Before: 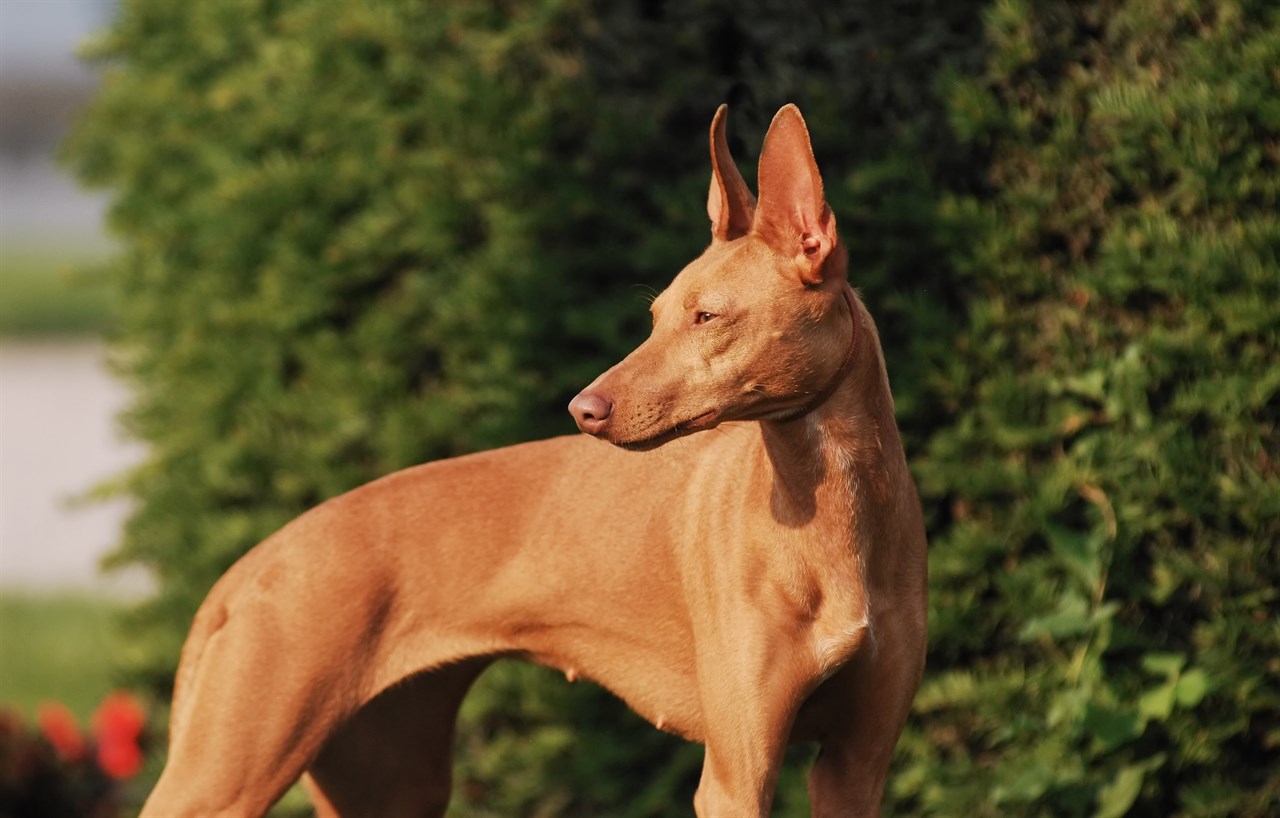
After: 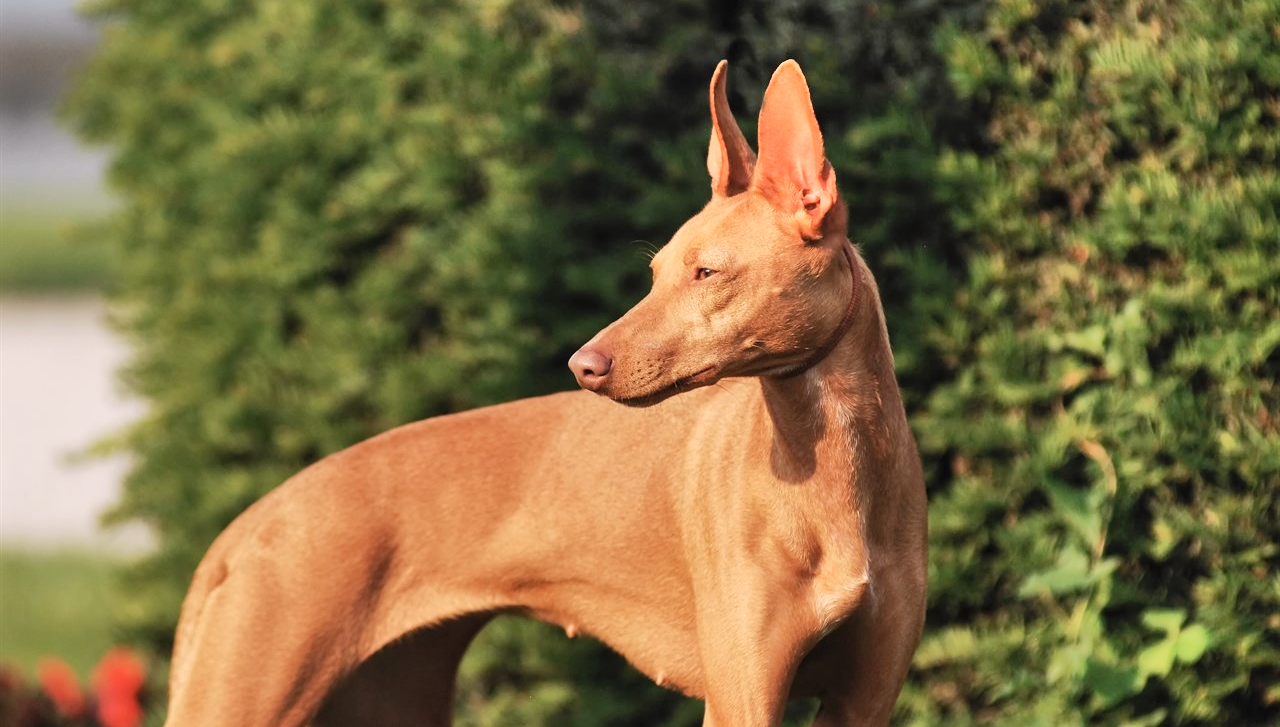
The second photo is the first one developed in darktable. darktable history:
shadows and highlights: radius 110.94, shadows 51.31, white point adjustment 9.01, highlights -2.67, soften with gaussian
crop and rotate: top 5.431%, bottom 5.676%
